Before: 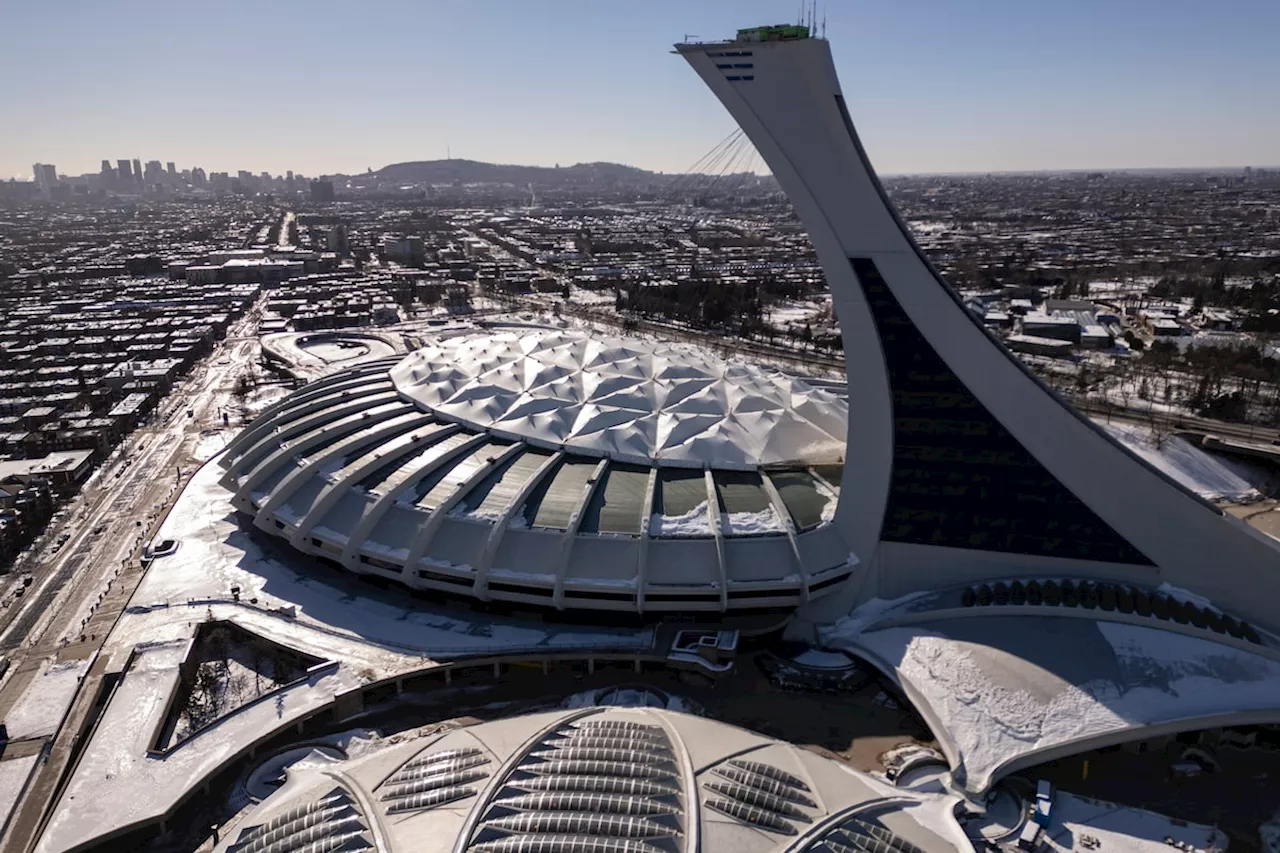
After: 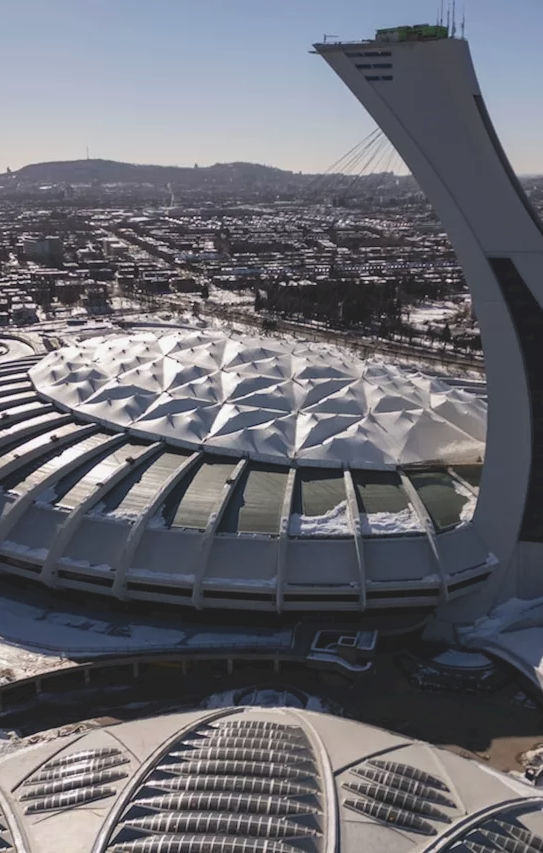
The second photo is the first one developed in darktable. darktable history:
crop: left 28.254%, right 29.298%
exposure: black level correction -0.015, exposure -0.134 EV, compensate highlight preservation false
tone equalizer: on, module defaults
